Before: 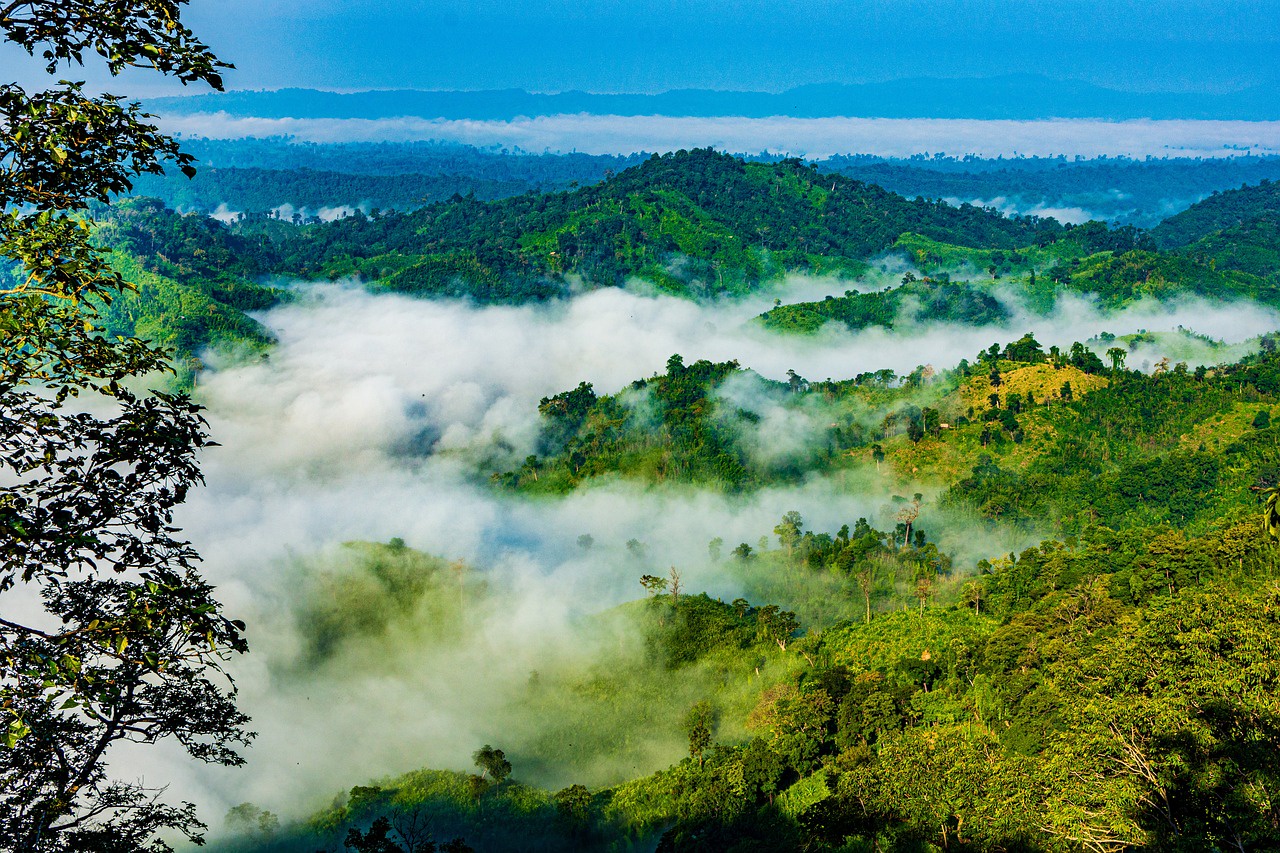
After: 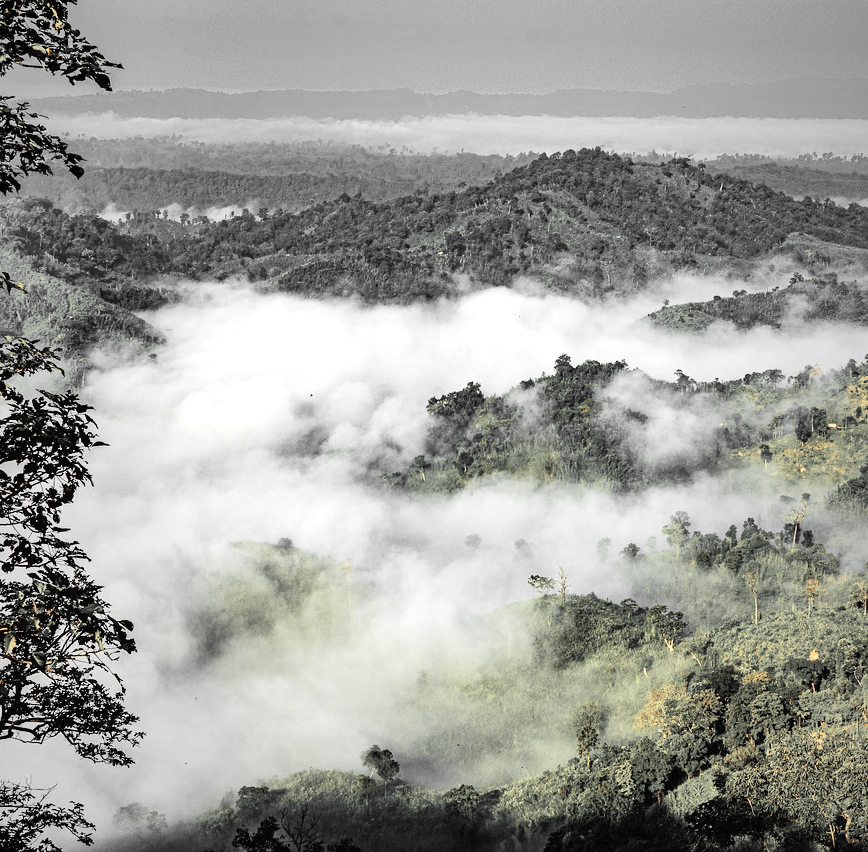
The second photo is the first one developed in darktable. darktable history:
vignetting: fall-off start 72.07%, fall-off radius 108.21%, brightness -0.457, saturation -0.31, width/height ratio 0.731
exposure: black level correction -0.002, exposure 0.535 EV, compensate highlight preservation false
color zones: curves: ch0 [(0, 0.447) (0.184, 0.543) (0.323, 0.476) (0.429, 0.445) (0.571, 0.443) (0.714, 0.451) (0.857, 0.452) (1, 0.447)]; ch1 [(0, 0.464) (0.176, 0.46) (0.287, 0.177) (0.429, 0.002) (0.571, 0) (0.714, 0) (0.857, 0) (1, 0.464)]
crop and rotate: left 8.759%, right 23.367%
tone curve: curves: ch0 [(0, 0) (0.004, 0.001) (0.133, 0.151) (0.325, 0.399) (0.475, 0.579) (0.832, 0.902) (1, 1)], color space Lab, independent channels, preserve colors none
